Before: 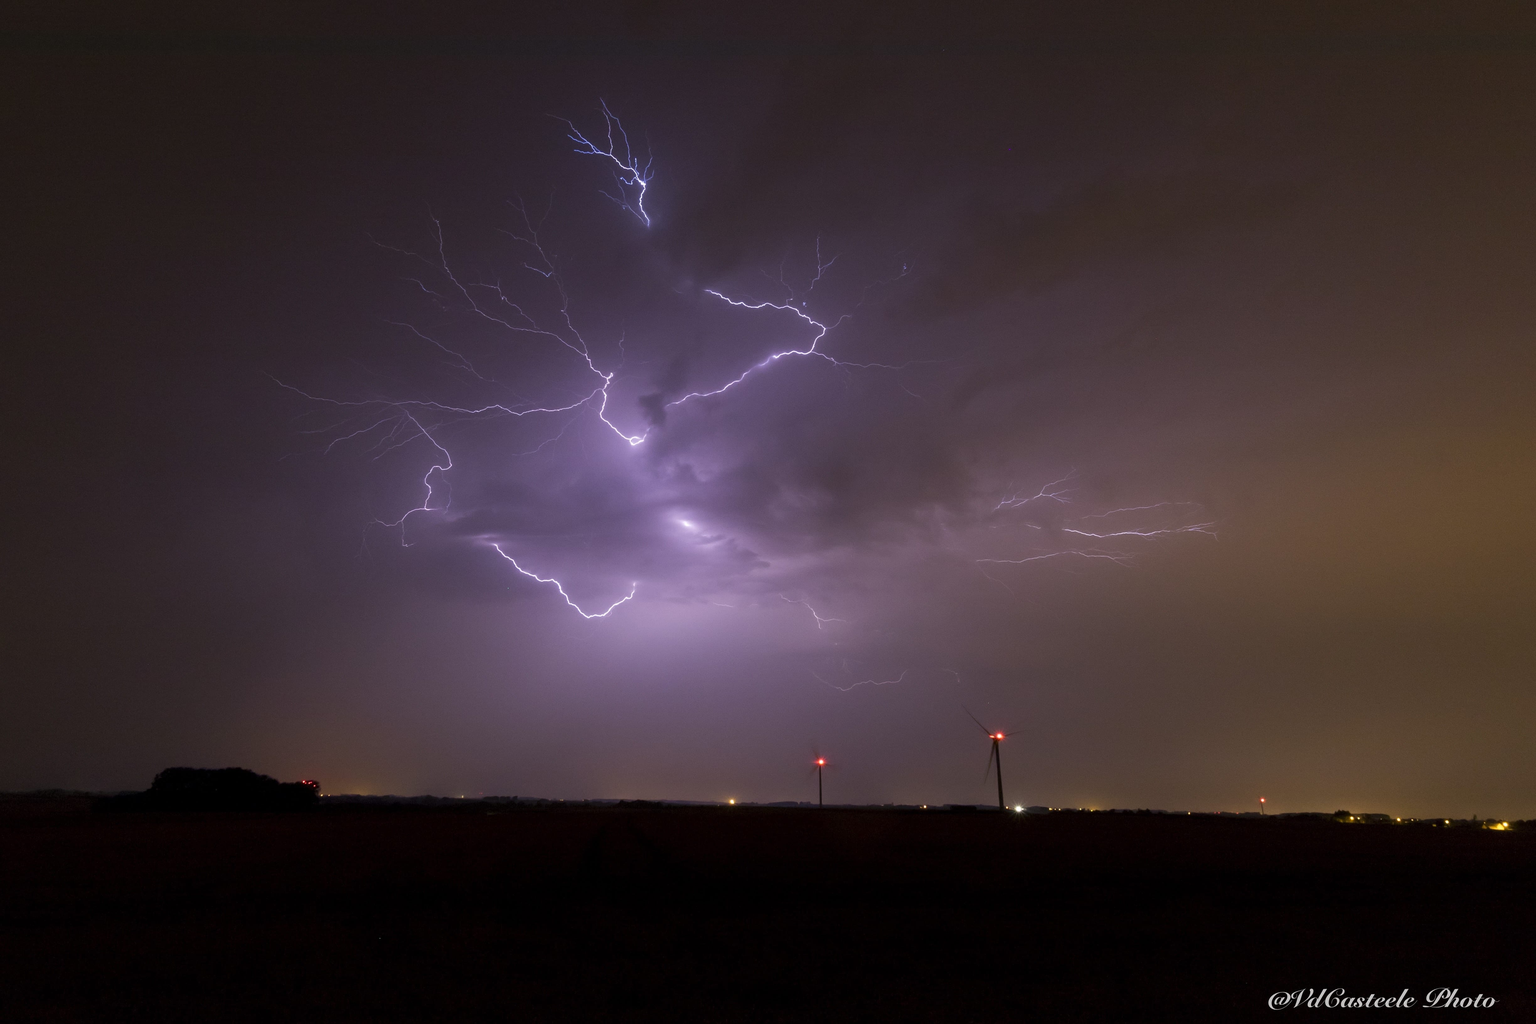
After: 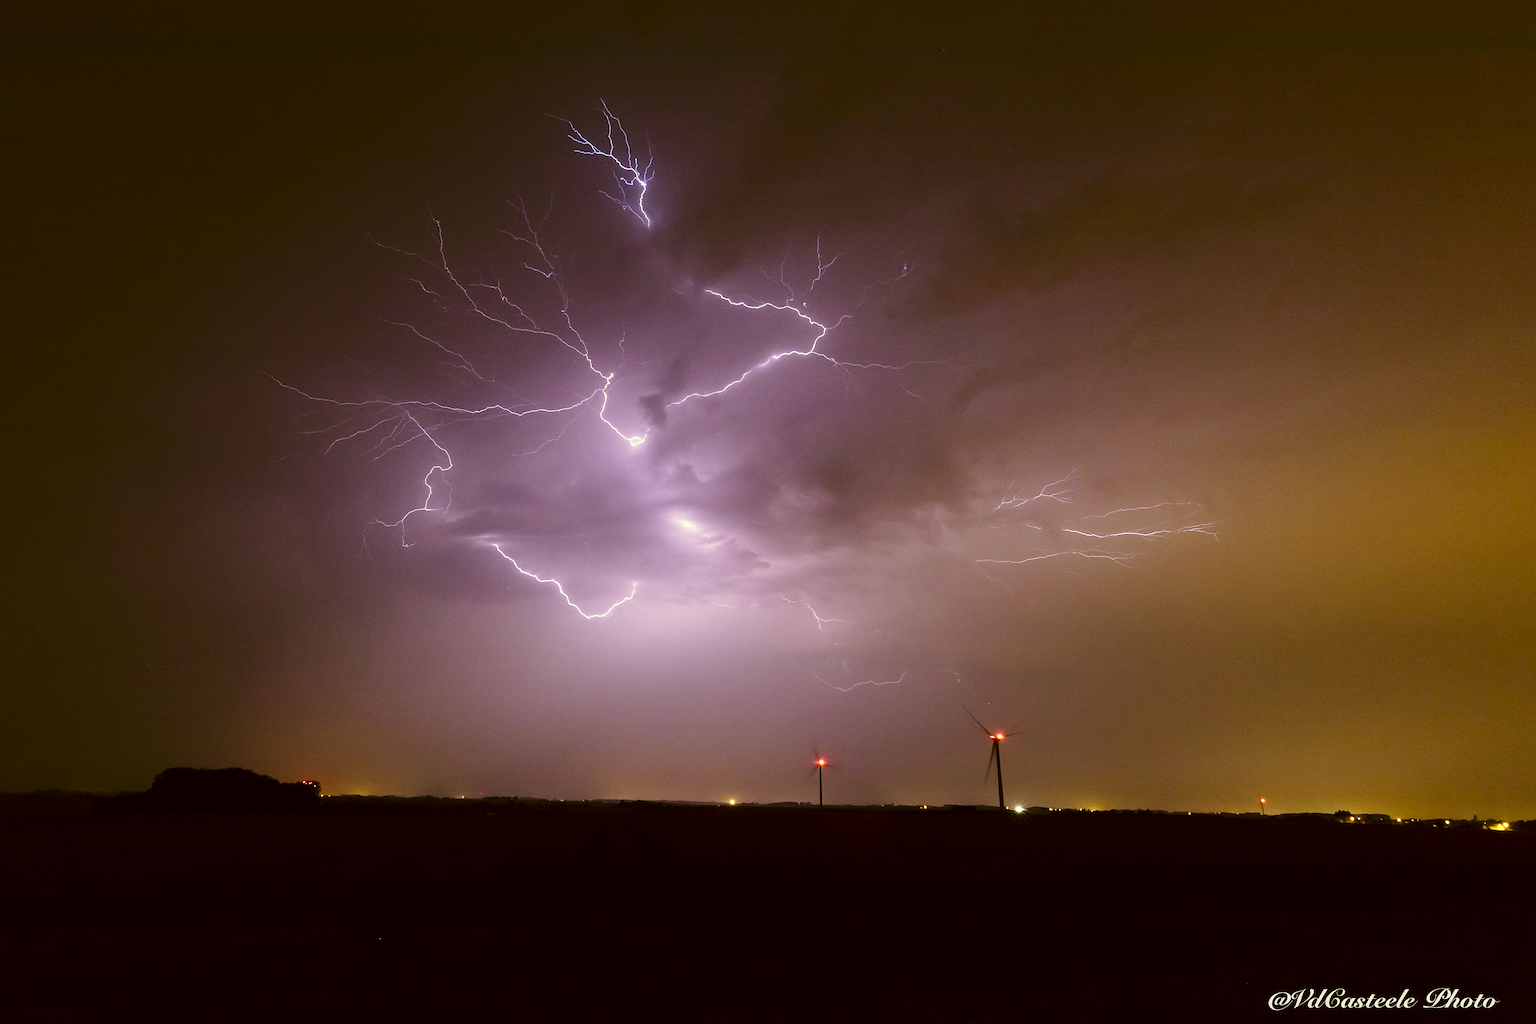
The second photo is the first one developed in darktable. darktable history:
base curve: curves: ch0 [(0, 0) (0.028, 0.03) (0.121, 0.232) (0.46, 0.748) (0.859, 0.968) (1, 1)], preserve colors none
color correction: highlights a* -1.81, highlights b* 10.54, shadows a* 0.756, shadows b* 18.57
tone equalizer: on, module defaults
sharpen: on, module defaults
